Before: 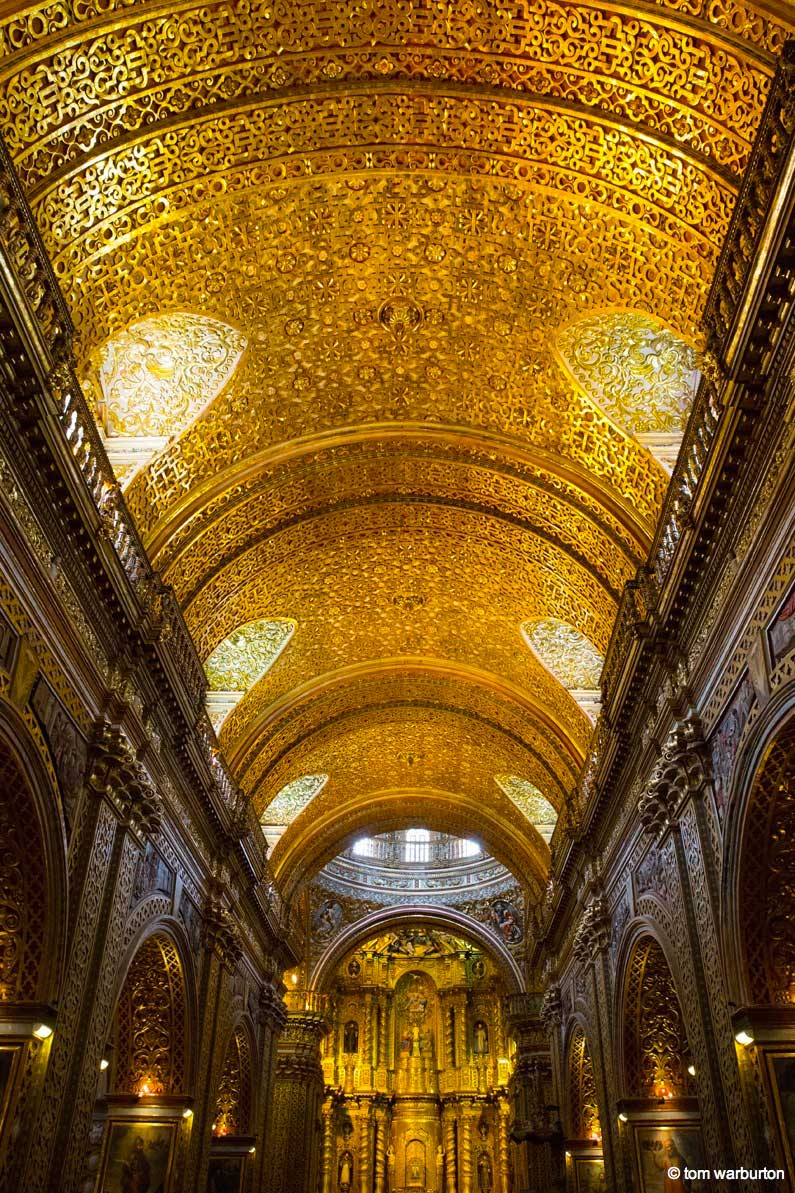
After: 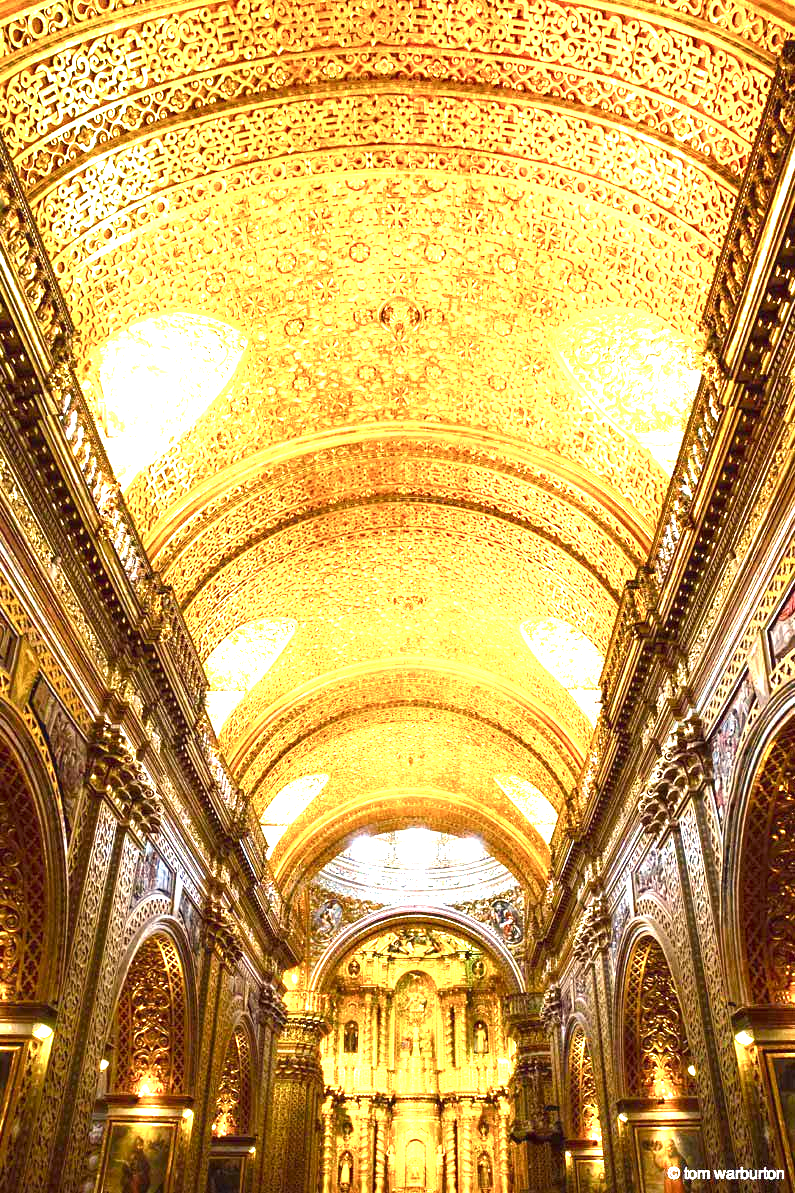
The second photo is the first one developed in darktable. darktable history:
exposure: exposure 2.25 EV, compensate highlight preservation false
color balance rgb: shadows lift › chroma 1%, shadows lift › hue 28.8°, power › hue 60°, highlights gain › chroma 1%, highlights gain › hue 60°, global offset › luminance 0.25%, perceptual saturation grading › highlights -20%, perceptual saturation grading › shadows 20%, perceptual brilliance grading › highlights 10%, perceptual brilliance grading › shadows -5%, global vibrance 19.67%
white balance: red 1.029, blue 0.92
